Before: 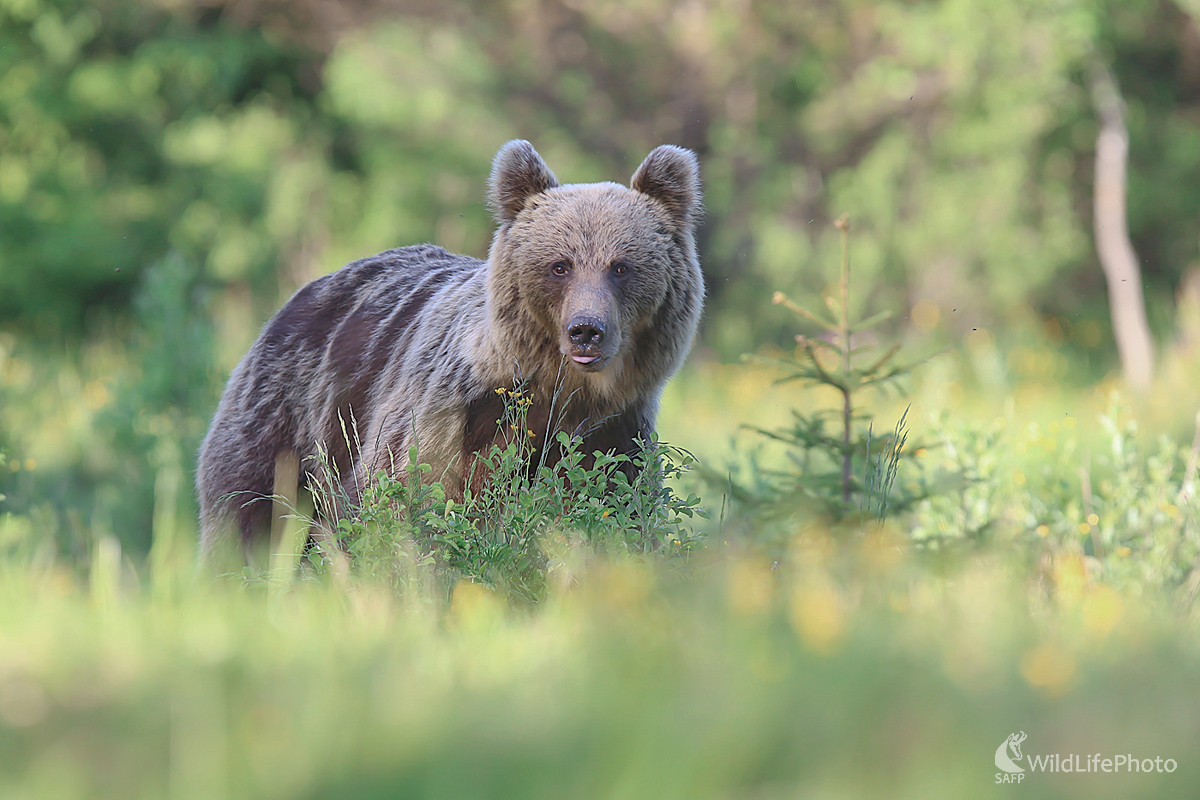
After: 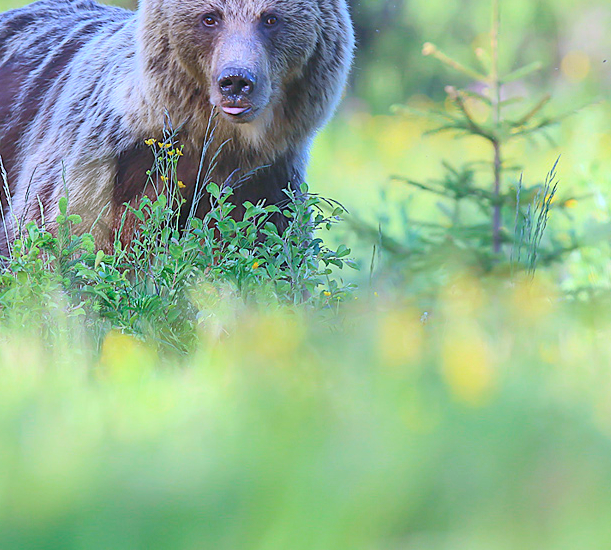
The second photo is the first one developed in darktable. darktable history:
white balance: red 0.926, green 1.003, blue 1.133
contrast brightness saturation: contrast 0.2, brightness 0.16, saturation 0.22
crop and rotate: left 29.237%, top 31.152%, right 19.807%
color balance rgb: perceptual saturation grading › global saturation 25%, global vibrance 20%
